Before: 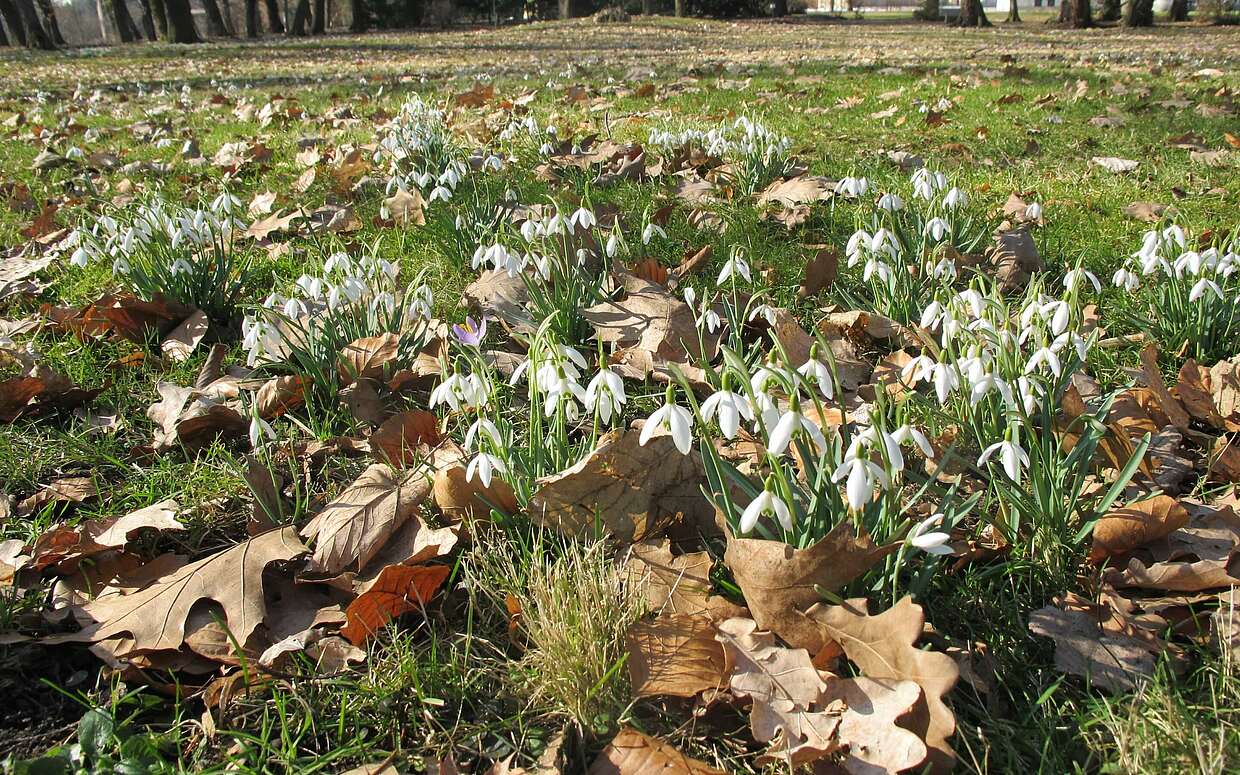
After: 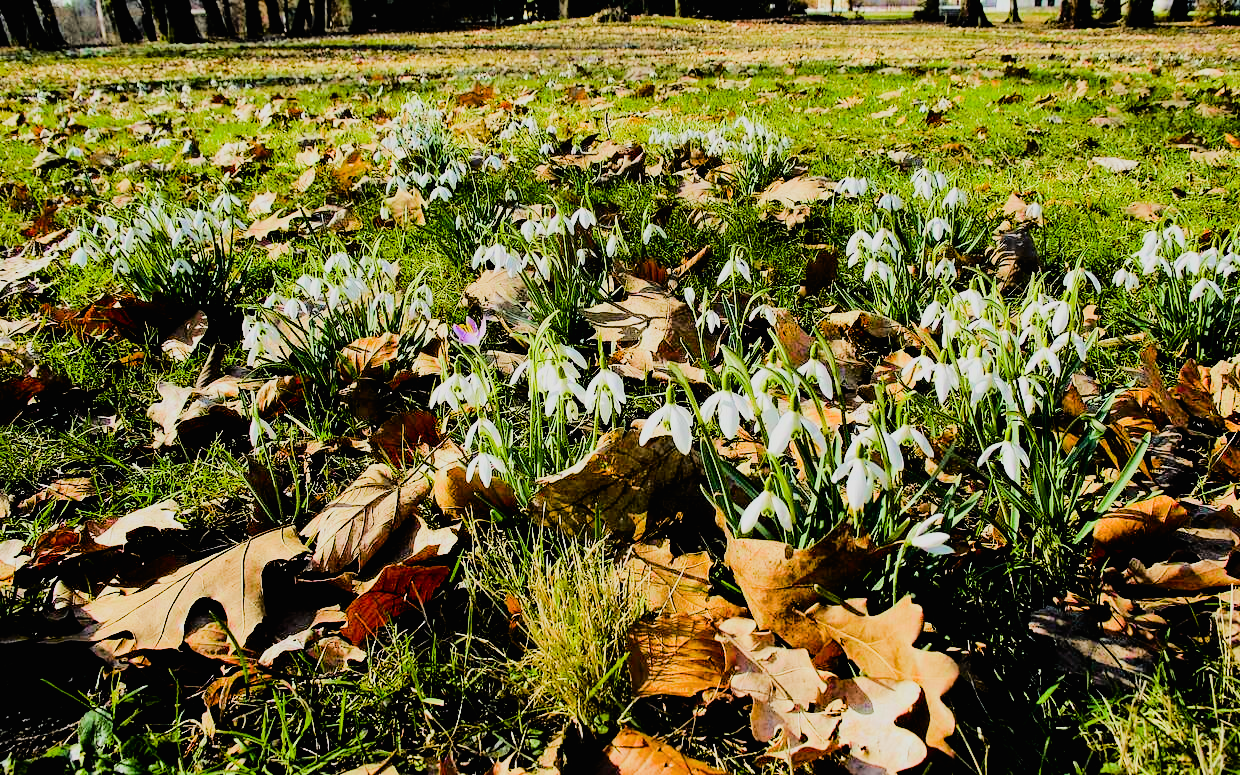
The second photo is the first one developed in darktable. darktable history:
color balance rgb: global offset › luminance -0.37%, perceptual saturation grading › highlights -17.77%, perceptual saturation grading › mid-tones 33.1%, perceptual saturation grading › shadows 50.52%, perceptual brilliance grading › highlights 20%, perceptual brilliance grading › mid-tones 20%, perceptual brilliance grading › shadows -20%, global vibrance 50%
tone curve: curves: ch0 [(0, 0.008) (0.046, 0.032) (0.151, 0.108) (0.367, 0.379) (0.496, 0.526) (0.771, 0.786) (0.857, 0.85) (1, 0.965)]; ch1 [(0, 0) (0.248, 0.252) (0.388, 0.383) (0.482, 0.478) (0.499, 0.499) (0.518, 0.518) (0.544, 0.552) (0.585, 0.617) (0.683, 0.735) (0.823, 0.894) (1, 1)]; ch2 [(0, 0) (0.302, 0.284) (0.427, 0.417) (0.473, 0.47) (0.503, 0.503) (0.523, 0.518) (0.55, 0.563) (0.624, 0.643) (0.753, 0.764) (1, 1)], color space Lab, independent channels, preserve colors none
filmic rgb: black relative exposure -3.21 EV, white relative exposure 7.02 EV, hardness 1.46, contrast 1.35
